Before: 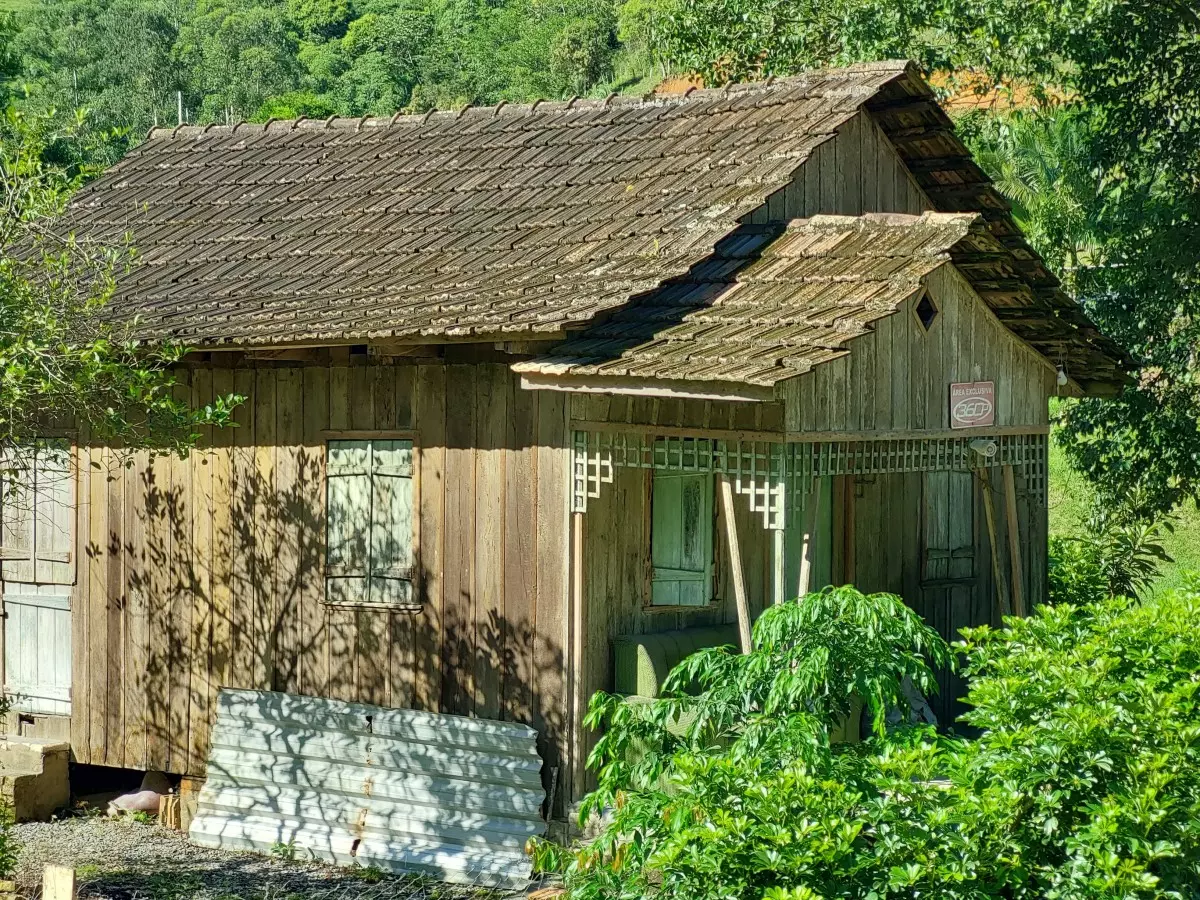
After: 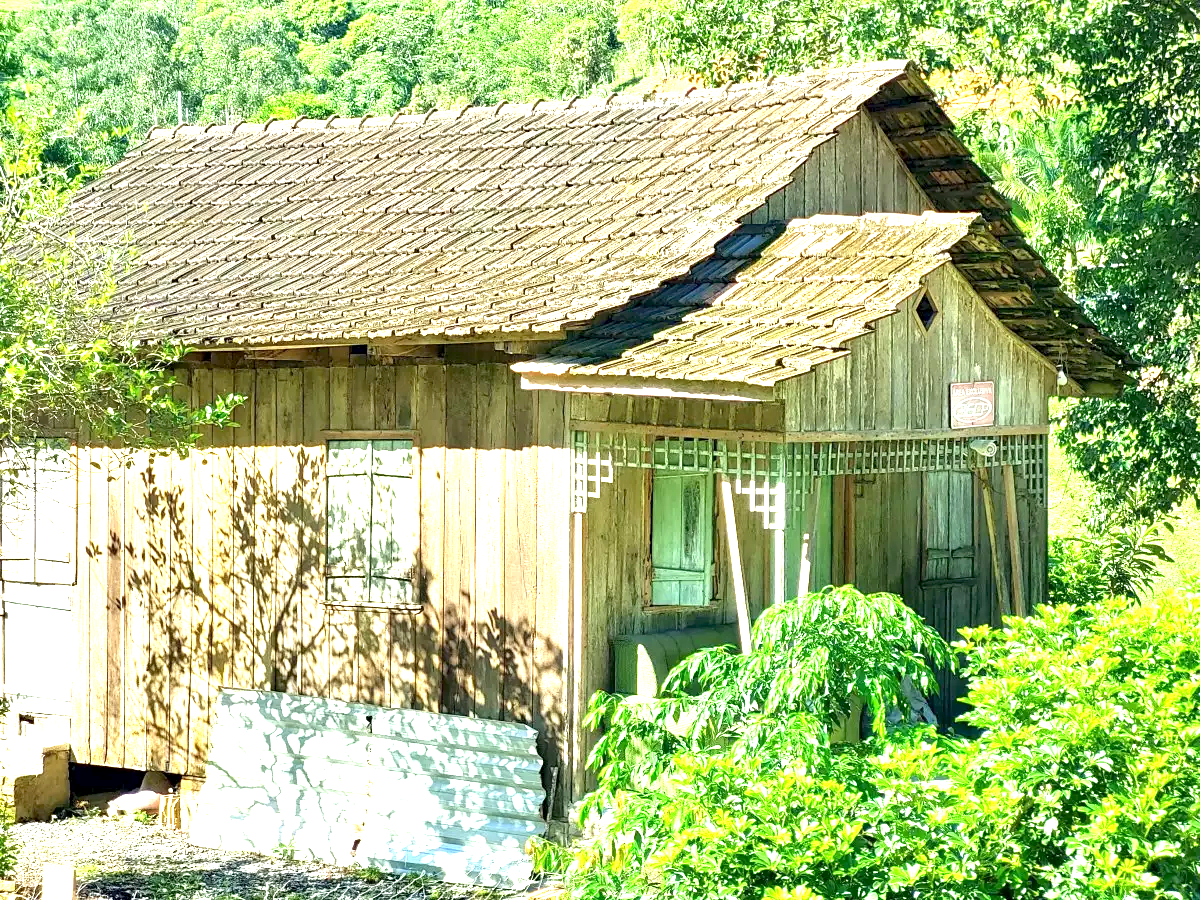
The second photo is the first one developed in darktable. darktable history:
contrast equalizer: y [[0.5 ×6], [0.5 ×6], [0.5, 0.5, 0.501, 0.545, 0.707, 0.863], [0 ×6], [0 ×6]]
exposure: black level correction 0.002, exposure 1.997 EV, compensate exposure bias true, compensate highlight preservation false
